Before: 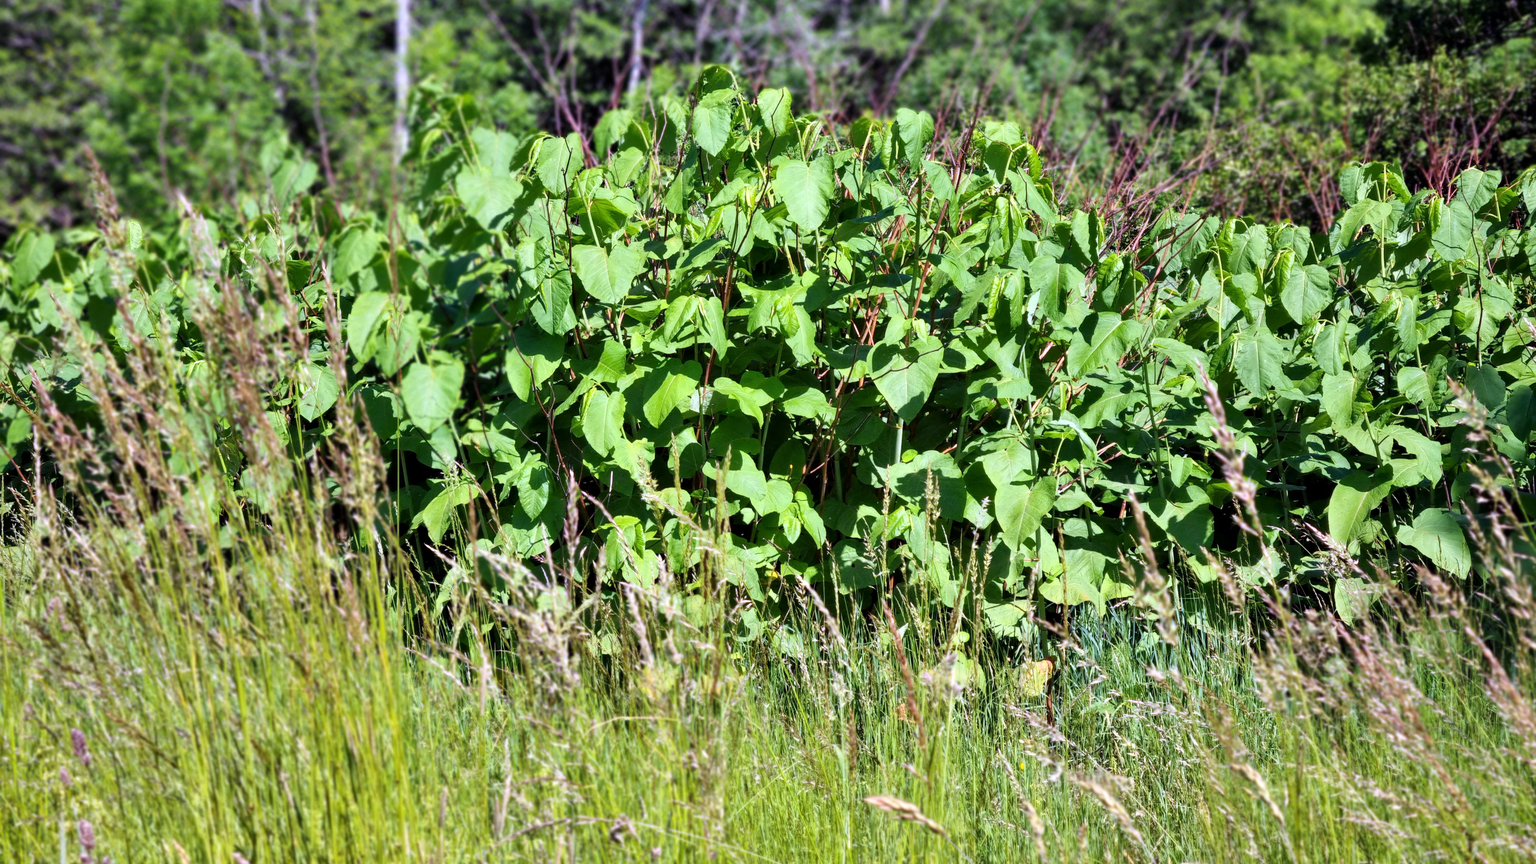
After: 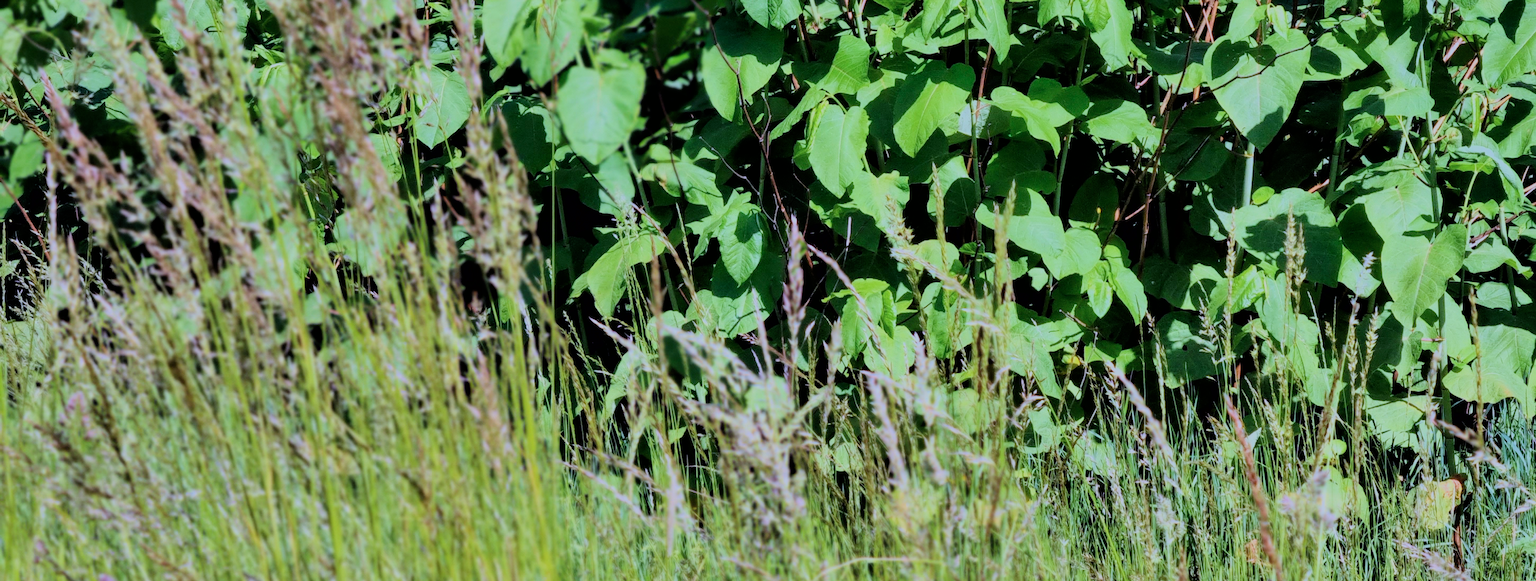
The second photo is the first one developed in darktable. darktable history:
filmic rgb: black relative exposure -6.15 EV, white relative exposure 6.96 EV, hardness 2.23, color science v6 (2022)
color calibration: x 0.372, y 0.386, temperature 4283.97 K
tone equalizer: -8 EV -0.55 EV
crop: top 36.498%, right 27.964%, bottom 14.995%
